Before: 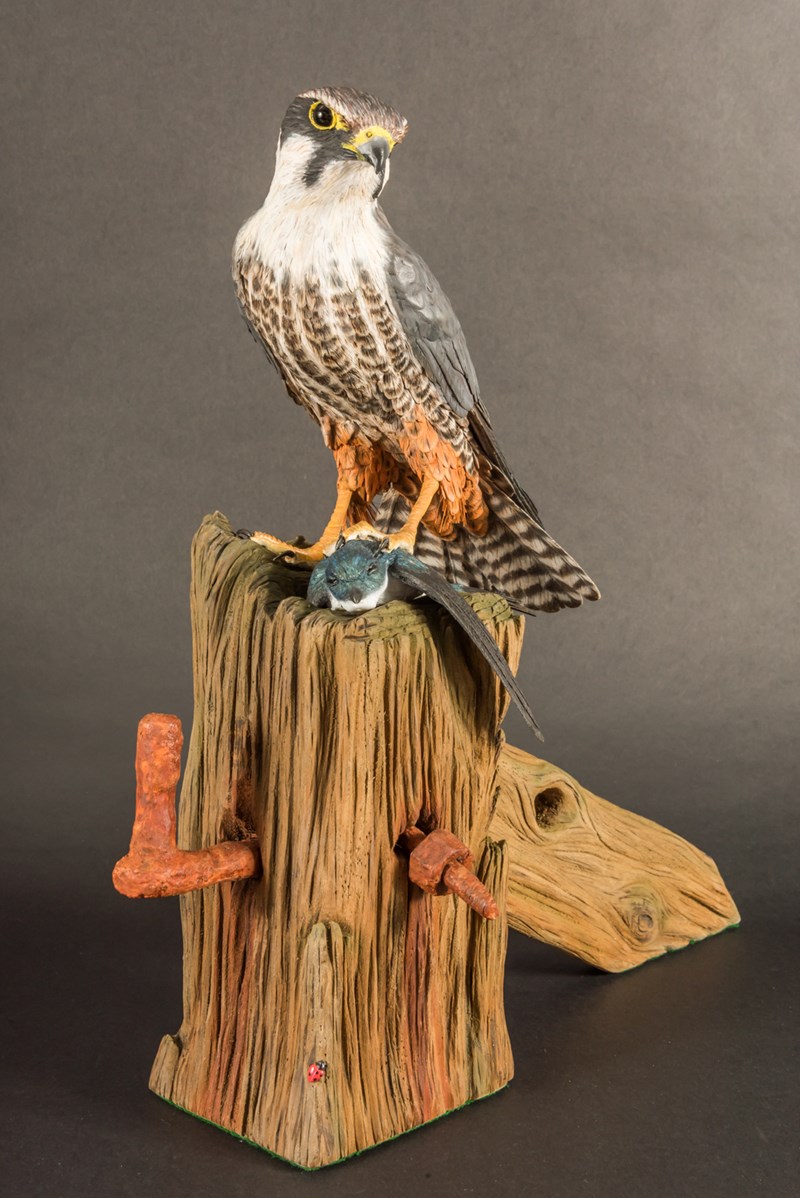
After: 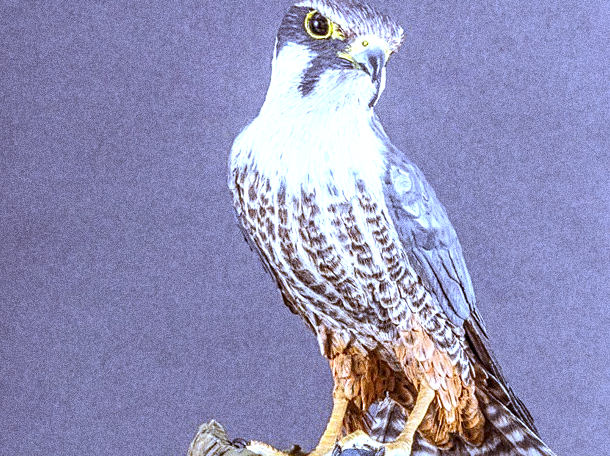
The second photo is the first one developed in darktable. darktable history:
white balance: red 0.766, blue 1.537
sharpen: on, module defaults
crop: left 0.579%, top 7.627%, right 23.167%, bottom 54.275%
grain: coarseness 10.62 ISO, strength 55.56%
exposure: exposure 0.766 EV, compensate highlight preservation false
rgb levels: mode RGB, independent channels, levels [[0, 0.474, 1], [0, 0.5, 1], [0, 0.5, 1]]
local contrast: detail 130%
